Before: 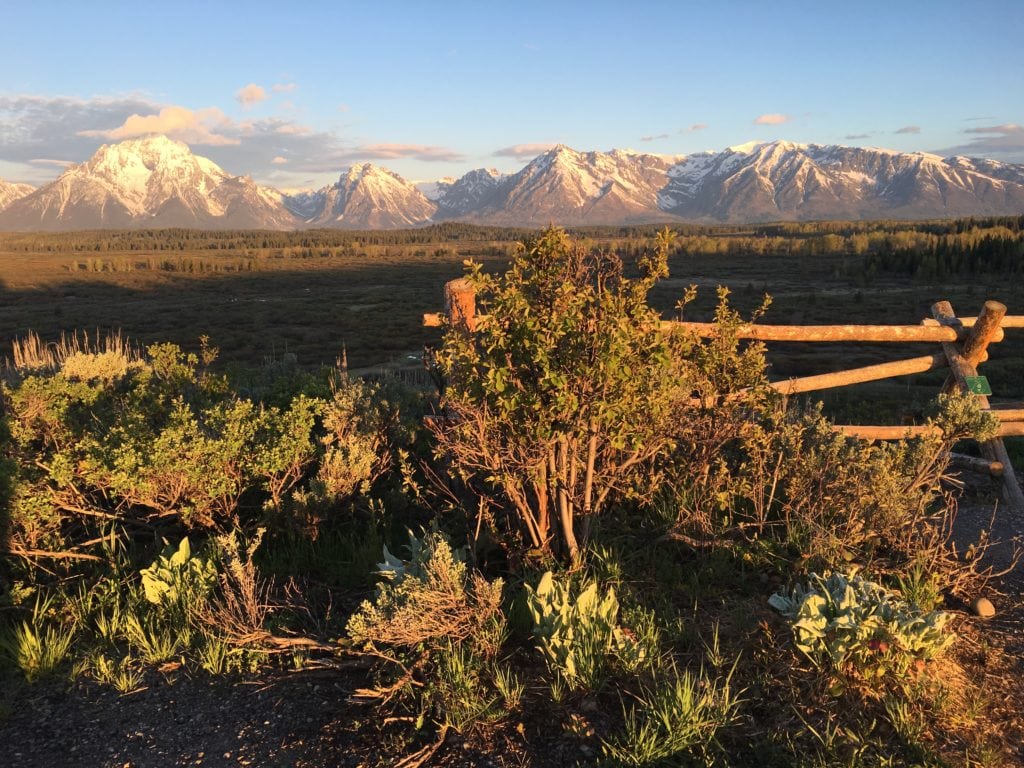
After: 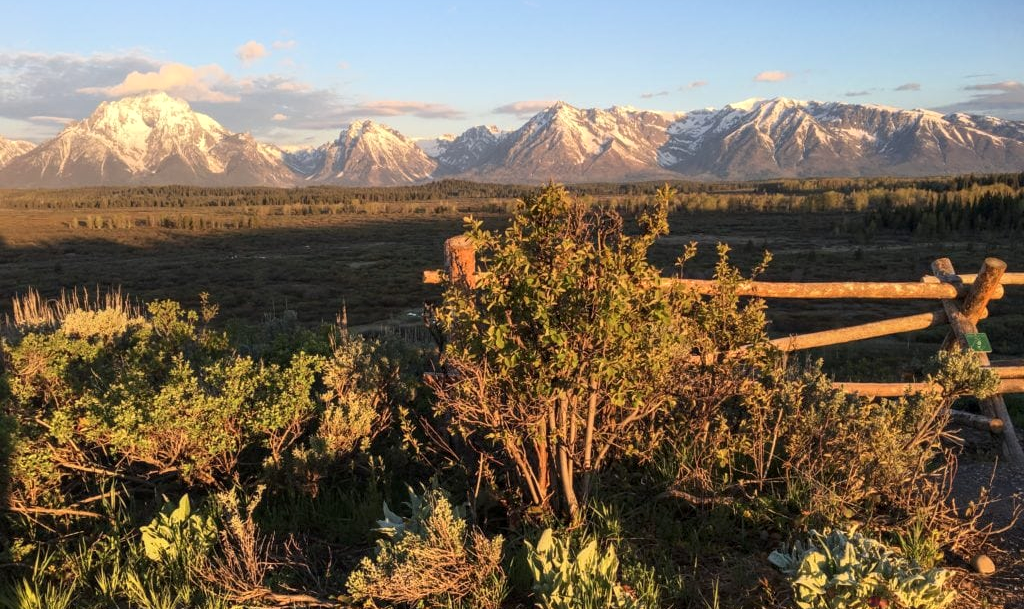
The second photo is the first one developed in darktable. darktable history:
crop and rotate: top 5.667%, bottom 14.937%
shadows and highlights: shadows -24.28, highlights 49.77, soften with gaussian
local contrast: on, module defaults
